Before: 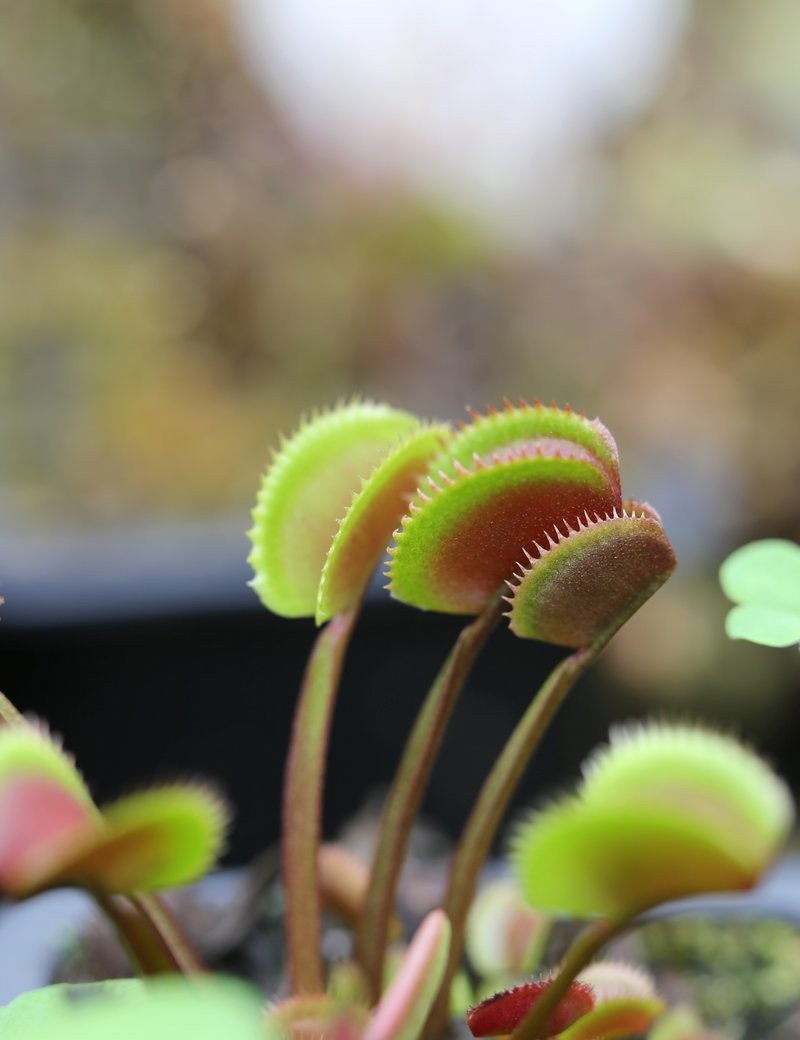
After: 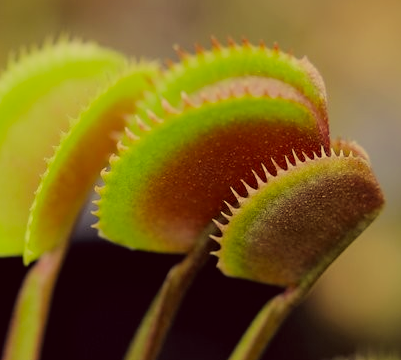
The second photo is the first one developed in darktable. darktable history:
crop: left 36.607%, top 34.735%, right 13.146%, bottom 30.611%
color correction: highlights a* -0.482, highlights b* 40, shadows a* 9.8, shadows b* -0.161
filmic rgb: black relative exposure -6.98 EV, white relative exposure 5.63 EV, hardness 2.86
contrast brightness saturation: saturation -0.04
